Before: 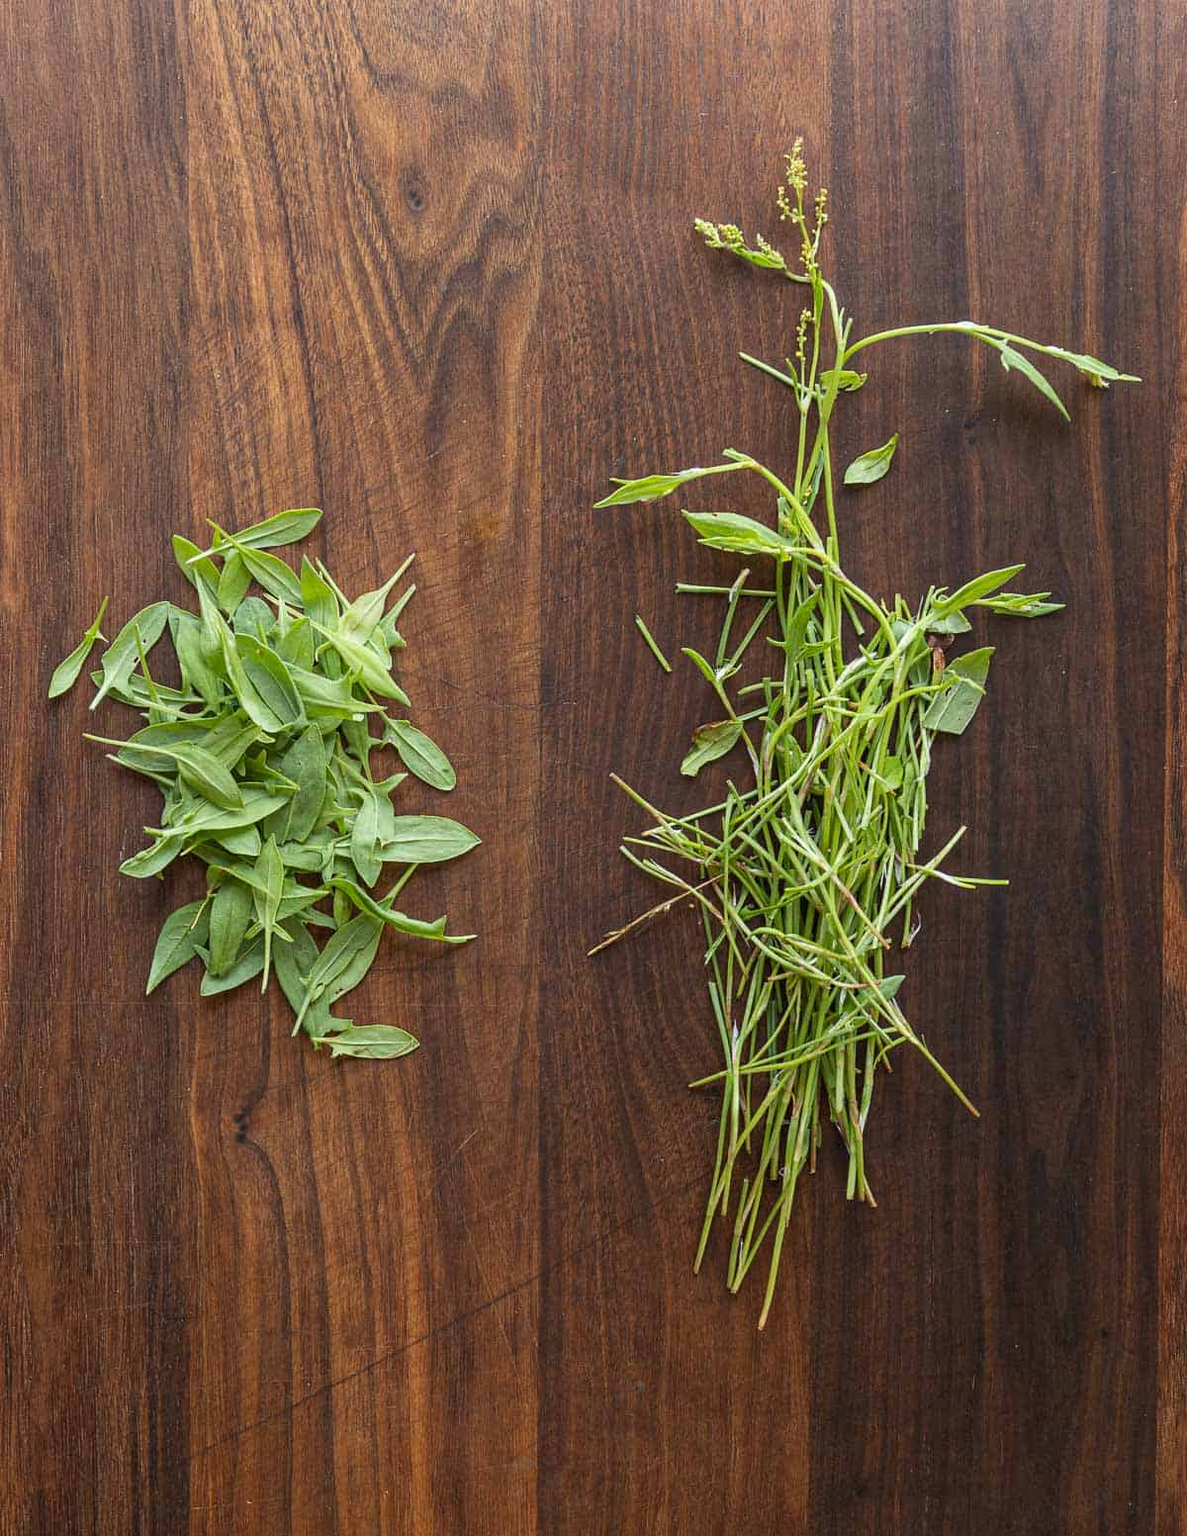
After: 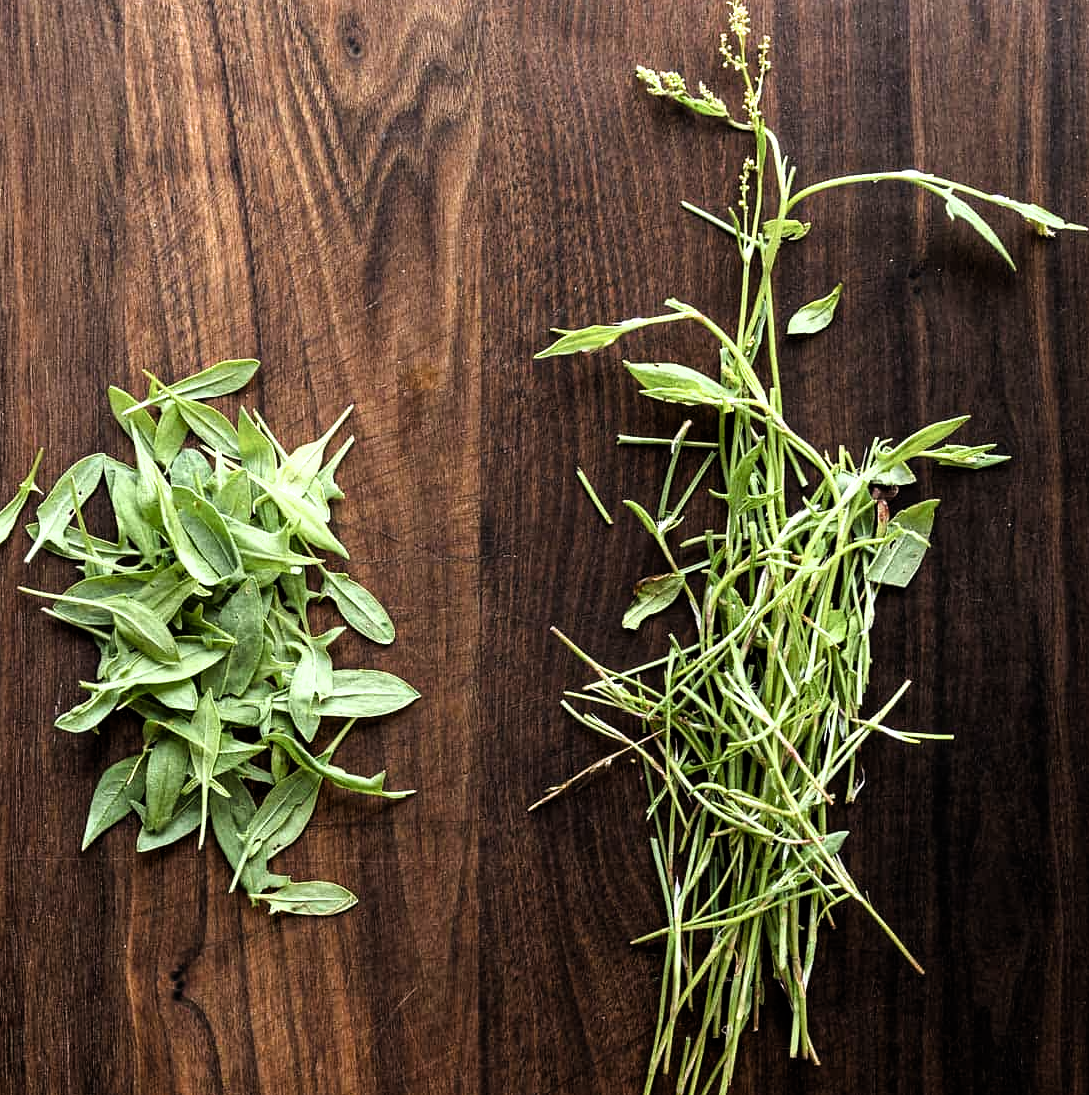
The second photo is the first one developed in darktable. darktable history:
crop: left 5.526%, top 10.013%, right 3.655%, bottom 19.42%
filmic rgb: black relative exposure -8.3 EV, white relative exposure 2.22 EV, hardness 7.05, latitude 85.66%, contrast 1.696, highlights saturation mix -3.83%, shadows ↔ highlights balance -1.83%
